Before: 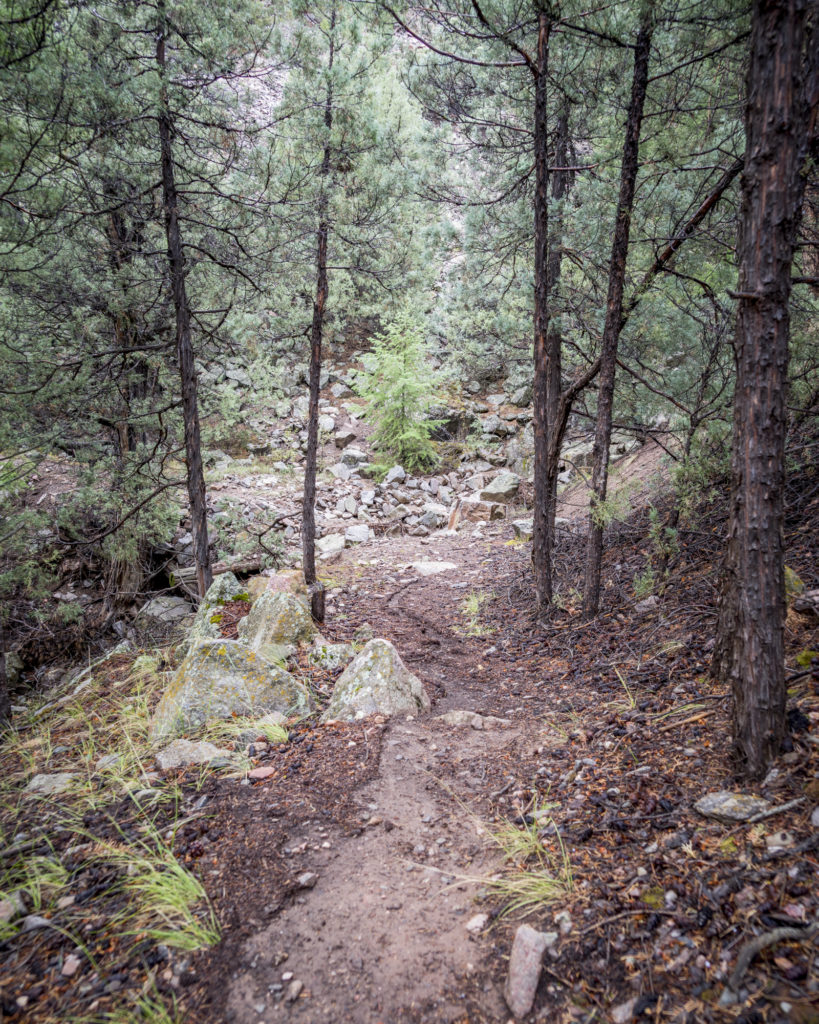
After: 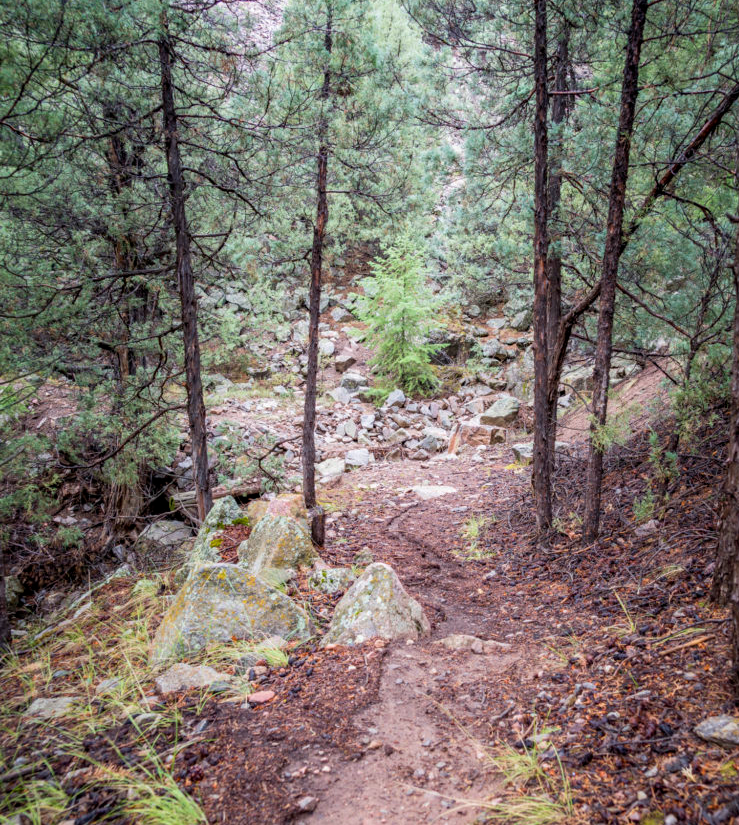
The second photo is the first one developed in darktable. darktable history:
velvia: strength 17%
crop: top 7.49%, right 9.717%, bottom 11.943%
